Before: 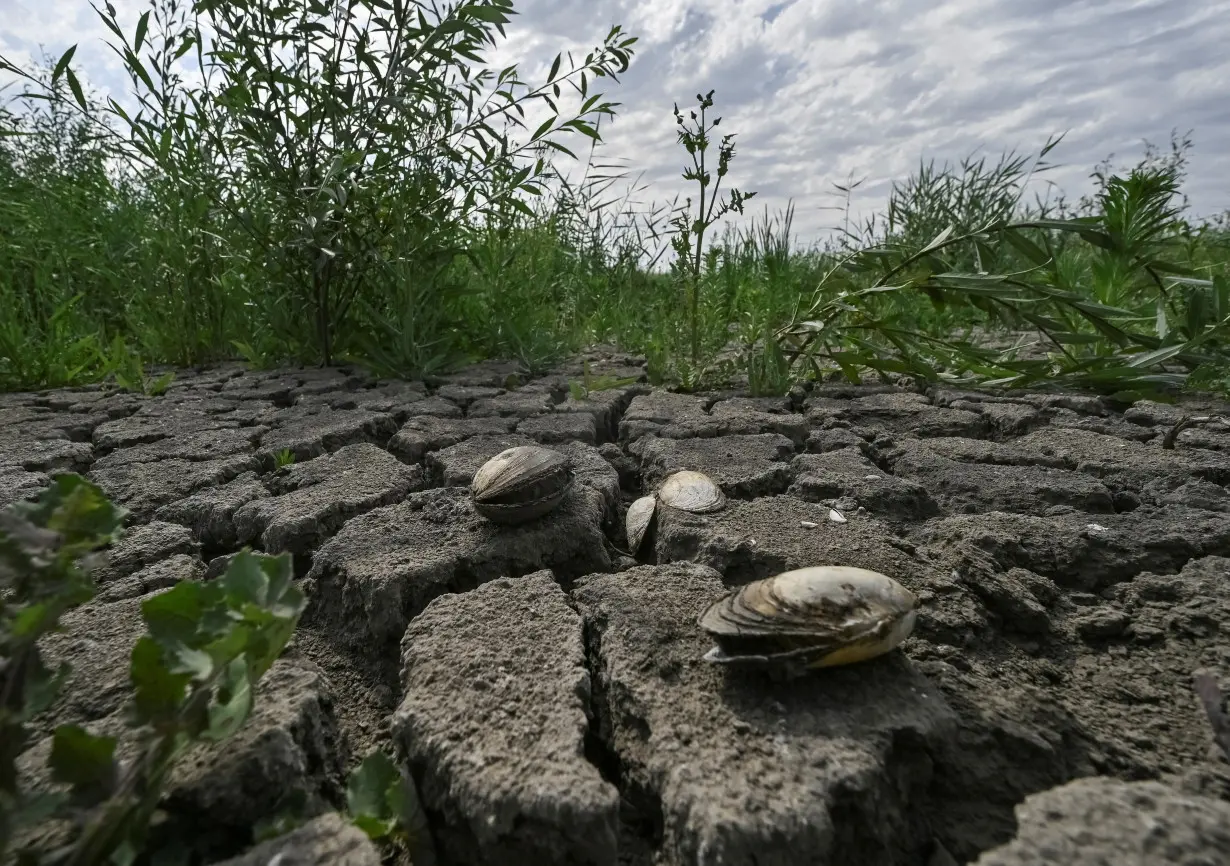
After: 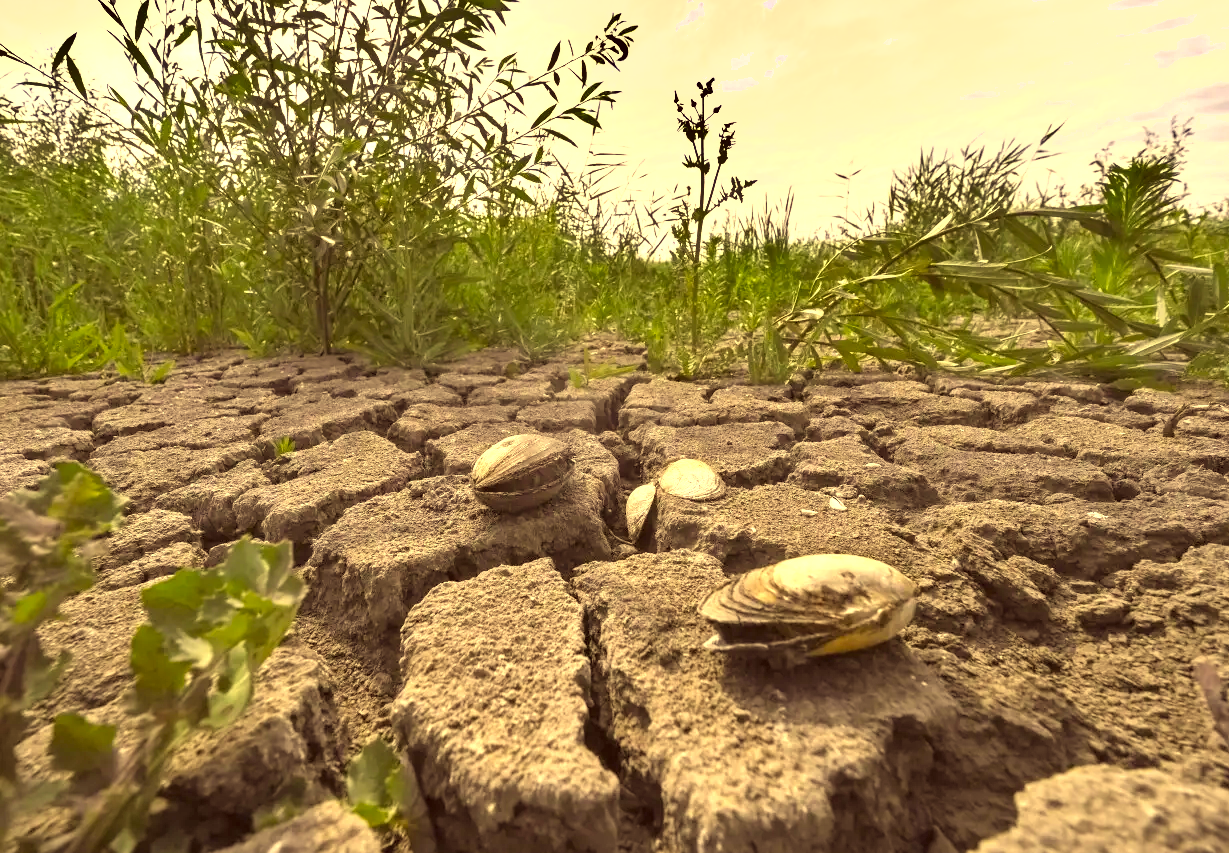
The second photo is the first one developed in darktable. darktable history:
contrast brightness saturation: brightness 0.148
color correction: highlights a* 9.86, highlights b* 39, shadows a* 14.76, shadows b* 3.57
exposure: black level correction 0, exposure 1.366 EV, compensate highlight preservation false
crop: top 1.466%, right 0.019%
tone equalizer: edges refinement/feathering 500, mask exposure compensation -1.57 EV, preserve details guided filter
shadows and highlights: soften with gaussian
